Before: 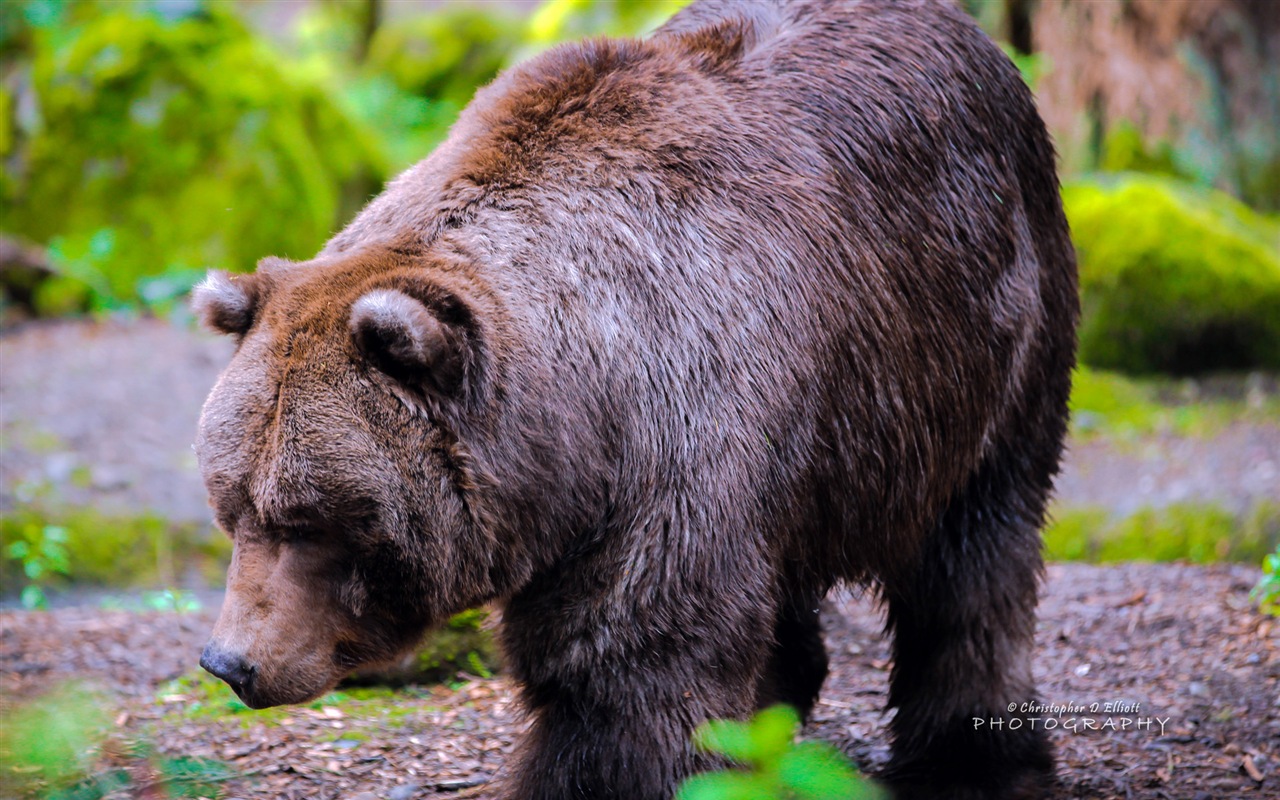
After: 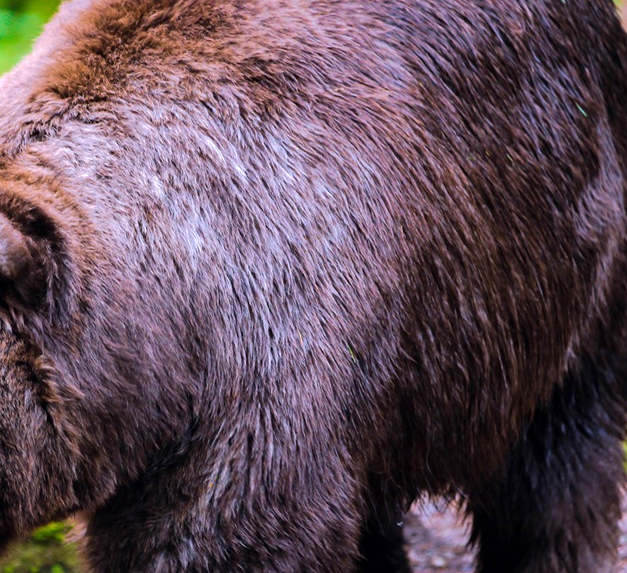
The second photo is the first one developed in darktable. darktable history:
levels: black 0.052%
exposure: exposure 0.201 EV, compensate exposure bias true, compensate highlight preservation false
crop: left 32.515%, top 10.936%, right 18.479%, bottom 17.438%
velvia: on, module defaults
